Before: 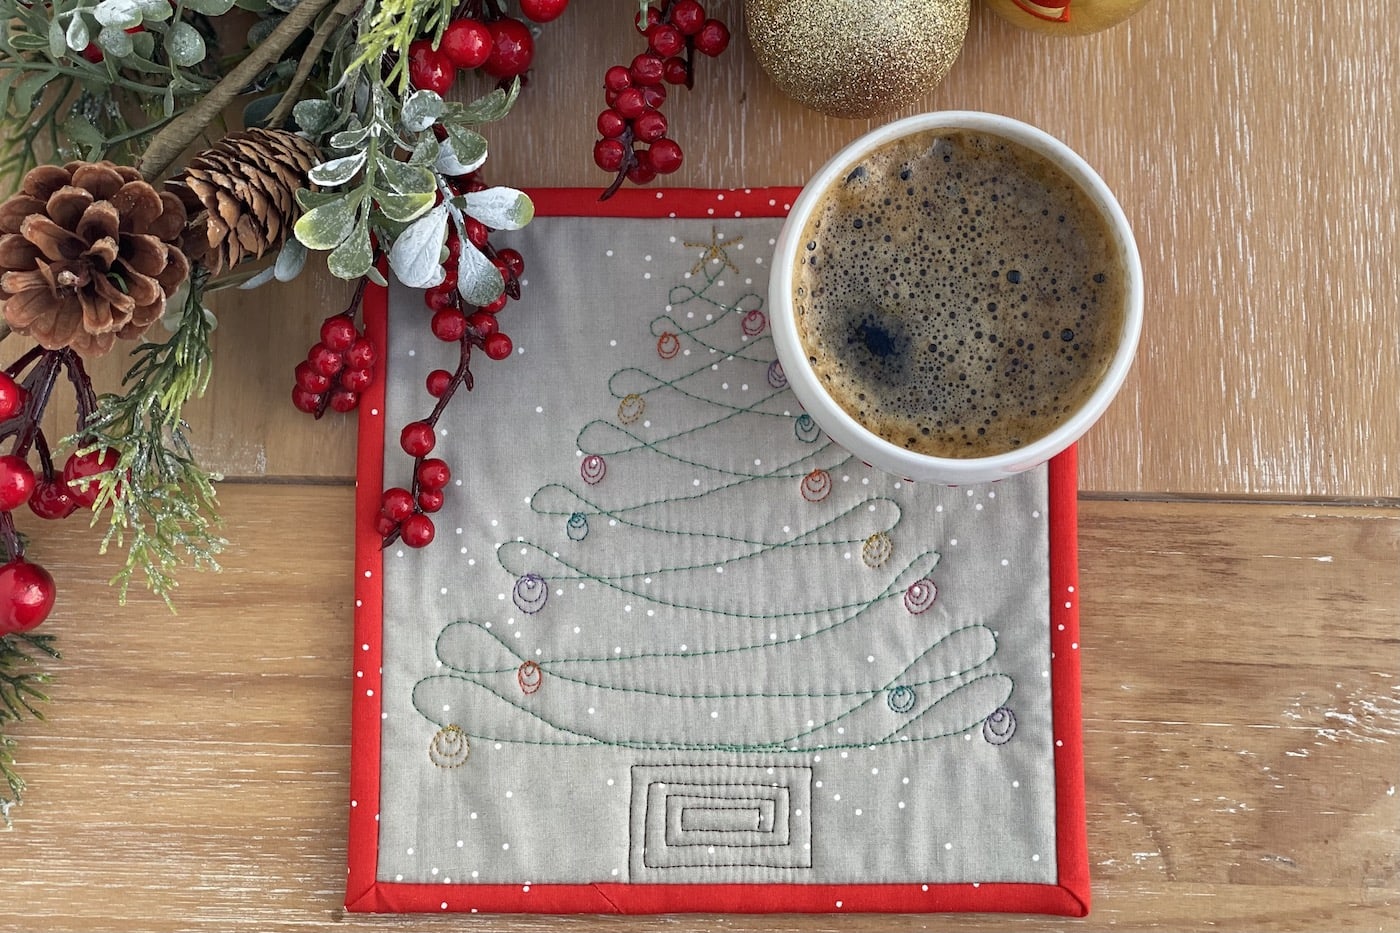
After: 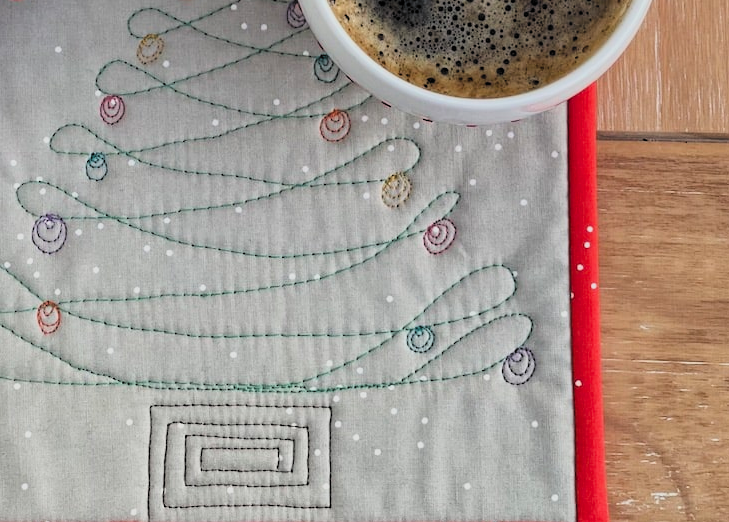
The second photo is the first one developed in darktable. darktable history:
filmic rgb: black relative exposure -5.12 EV, white relative exposure 3.97 EV, hardness 2.9, contrast 1.194, highlights saturation mix -30.18%, color science v6 (2022)
crop: left 34.382%, top 38.661%, right 13.519%, bottom 5.293%
